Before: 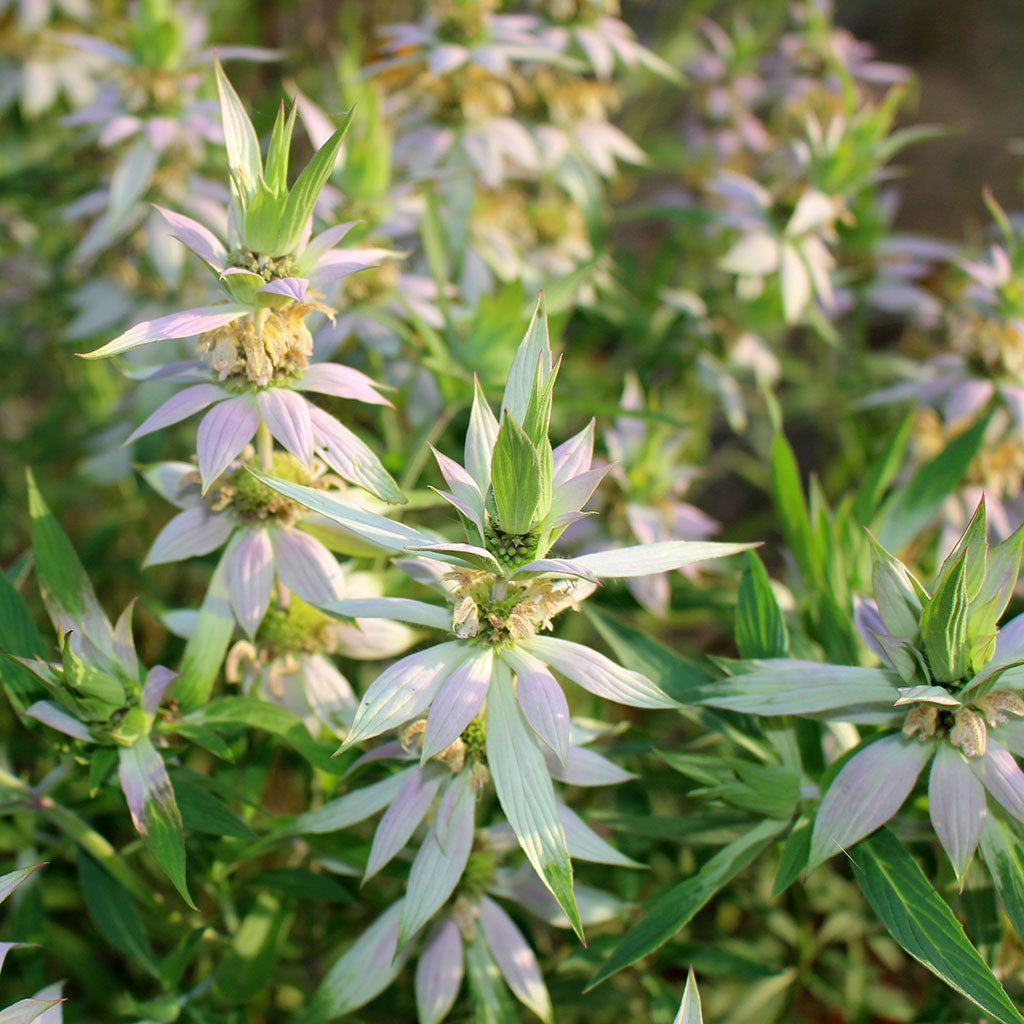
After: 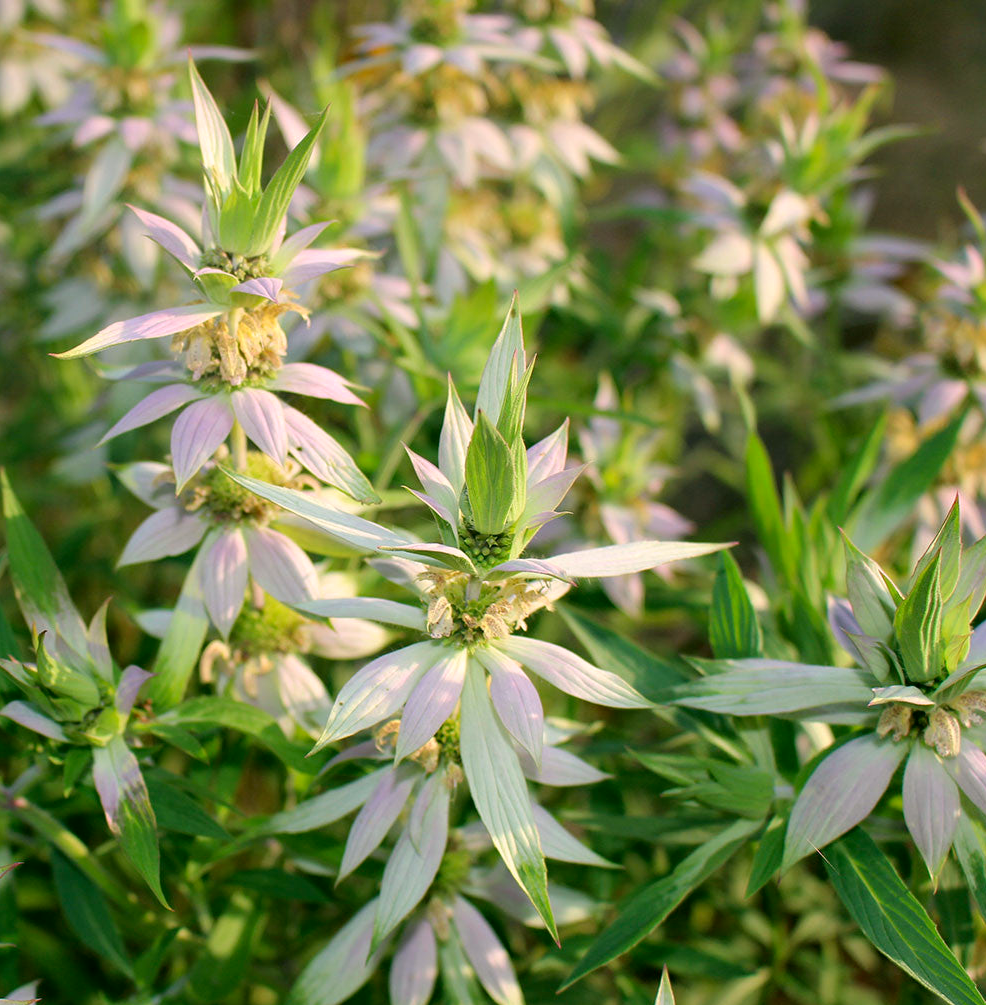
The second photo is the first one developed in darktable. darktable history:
crop and rotate: left 2.6%, right 1.056%, bottom 1.831%
color correction: highlights a* 4.65, highlights b* 4.96, shadows a* -8.06, shadows b* 5.01
